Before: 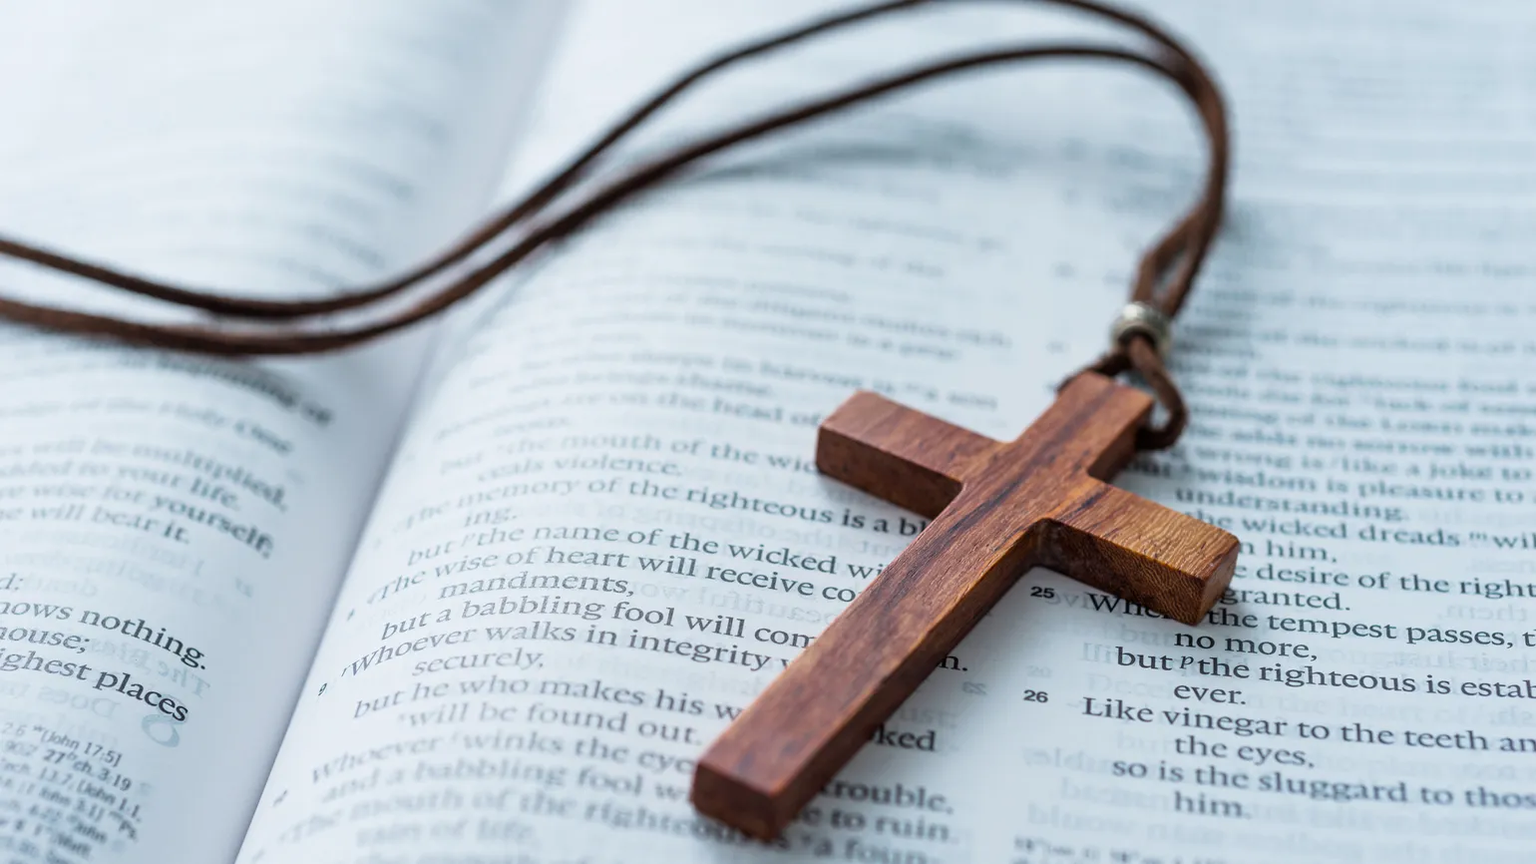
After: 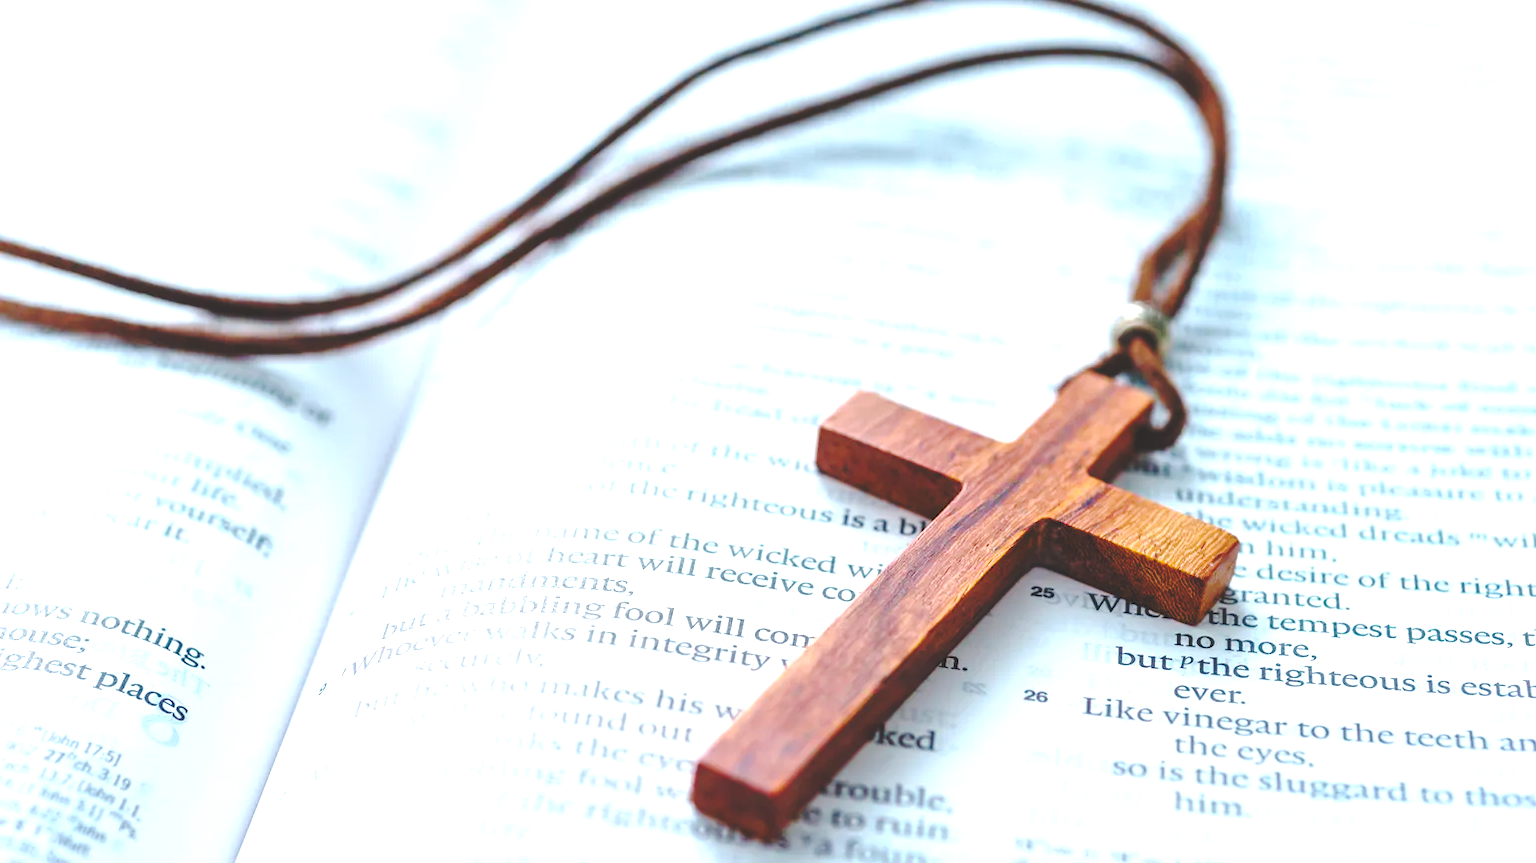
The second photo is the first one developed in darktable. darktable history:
exposure: exposure 1 EV, compensate exposure bias true, compensate highlight preservation false
color balance rgb: perceptual saturation grading › global saturation 20.55%, perceptual saturation grading › highlights -19.671%, perceptual saturation grading › shadows 29.974%, global vibrance 39.153%
base curve: curves: ch0 [(0, 0.024) (0.055, 0.065) (0.121, 0.166) (0.236, 0.319) (0.693, 0.726) (1, 1)], preserve colors none
